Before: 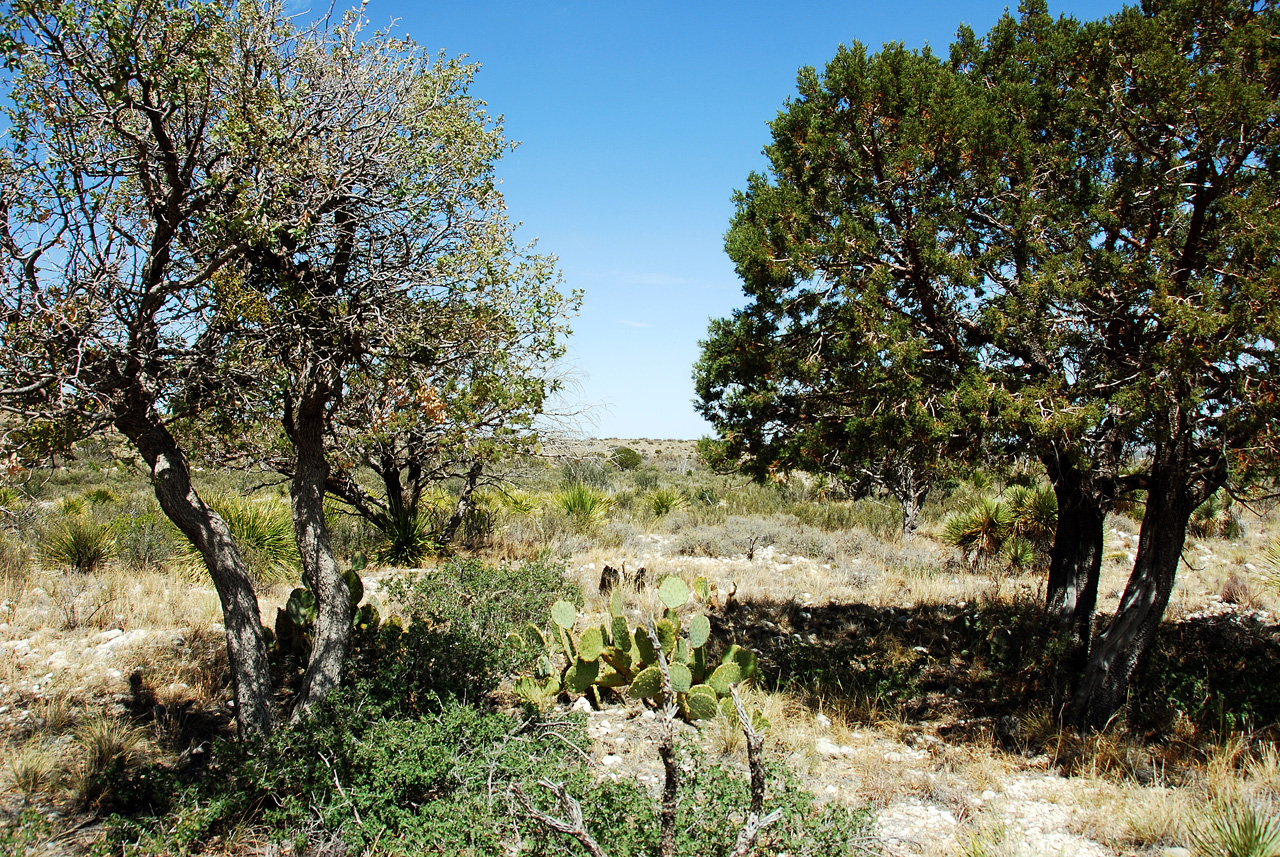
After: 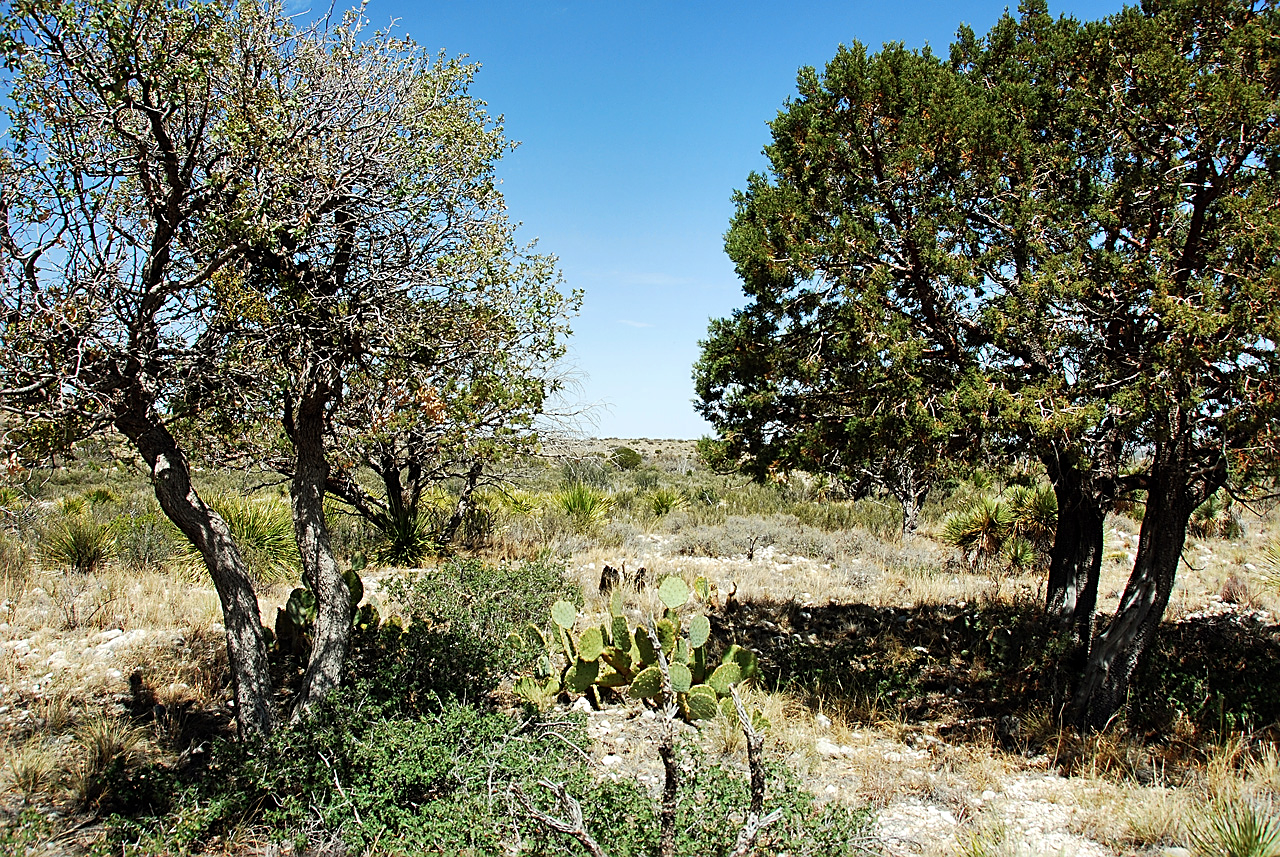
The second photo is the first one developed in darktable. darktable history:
shadows and highlights: soften with gaussian
sharpen: amount 0.496
